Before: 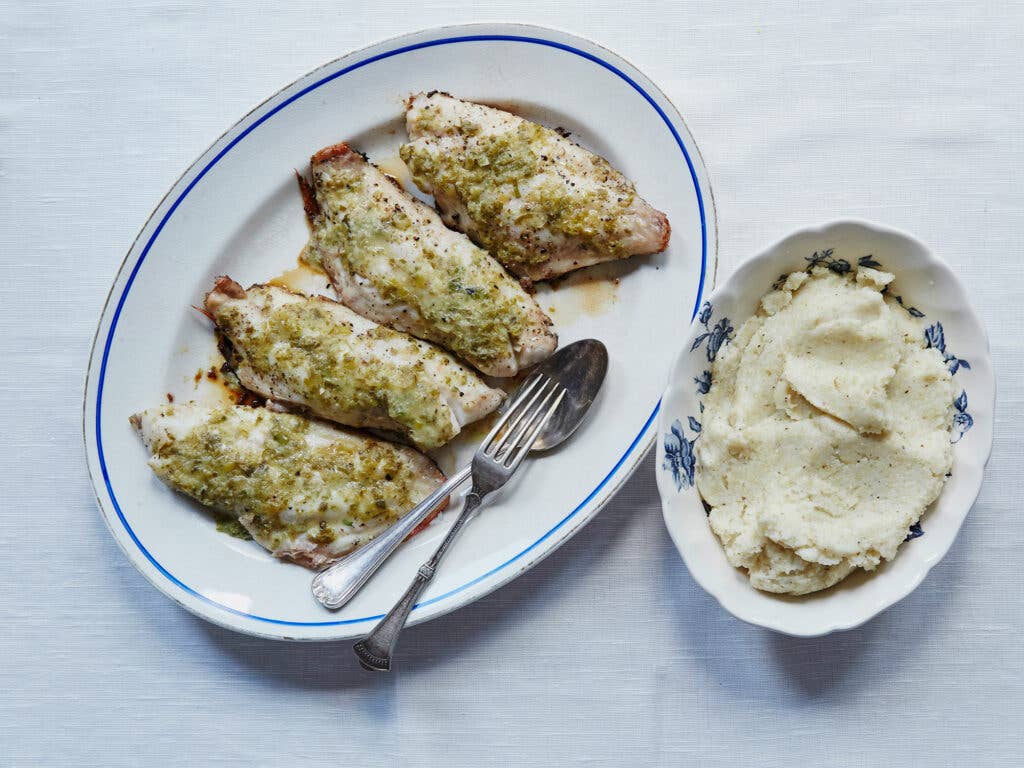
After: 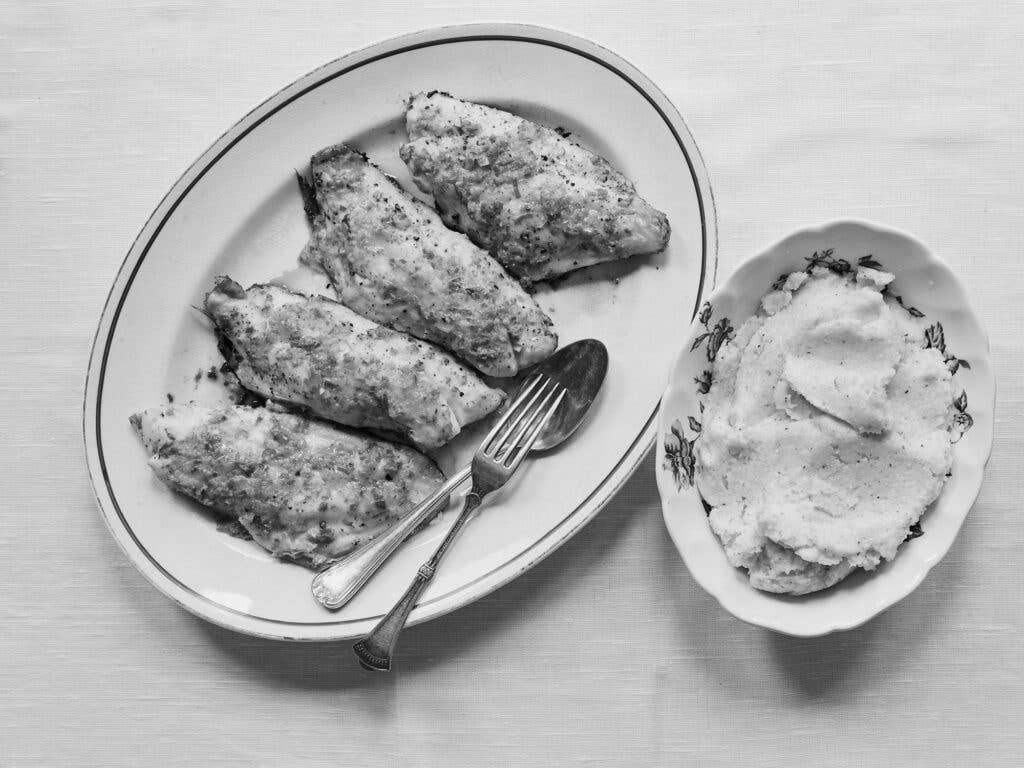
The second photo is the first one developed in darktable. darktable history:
monochrome: on, module defaults
tone equalizer: on, module defaults
